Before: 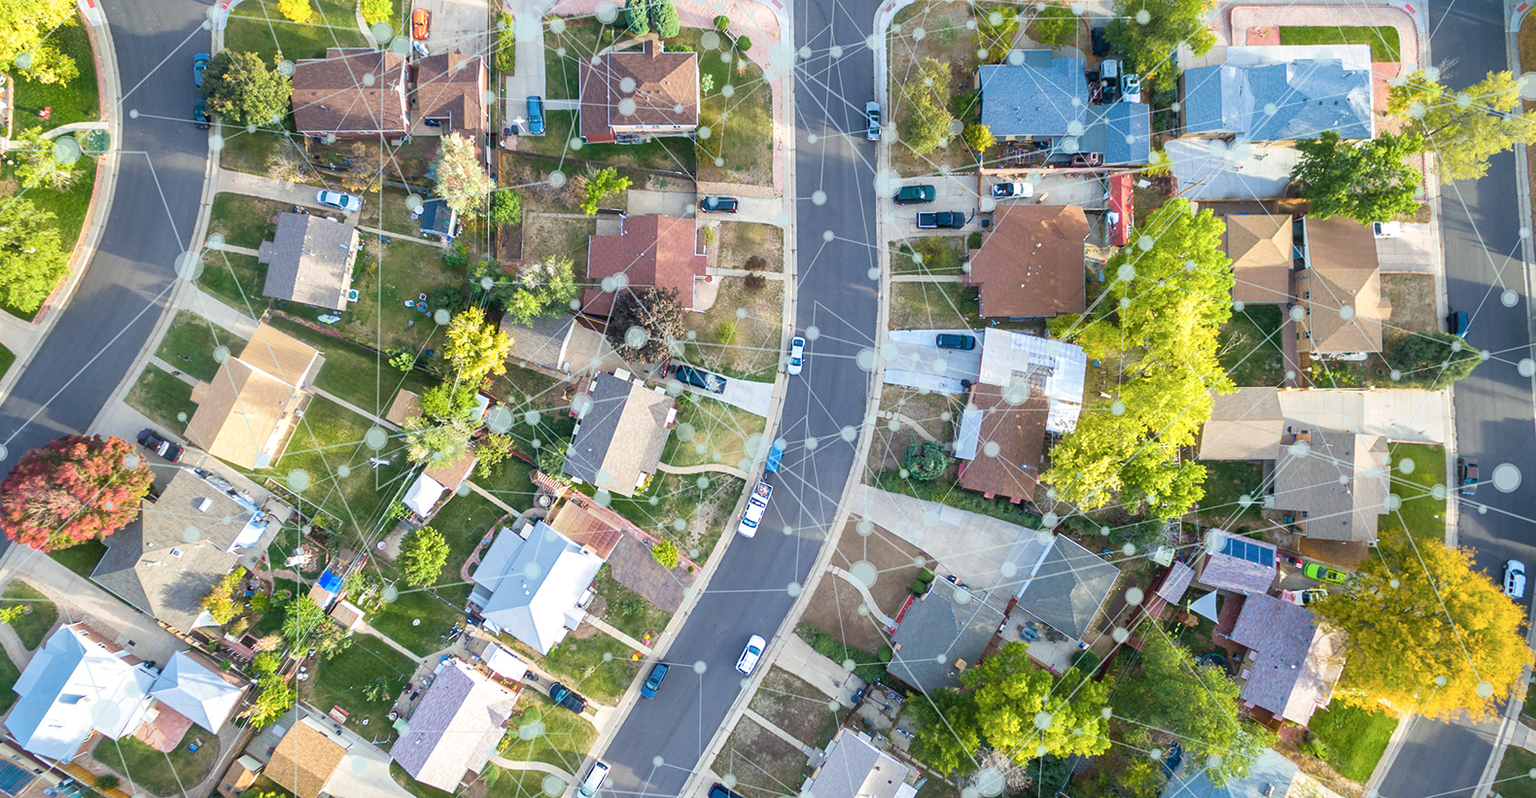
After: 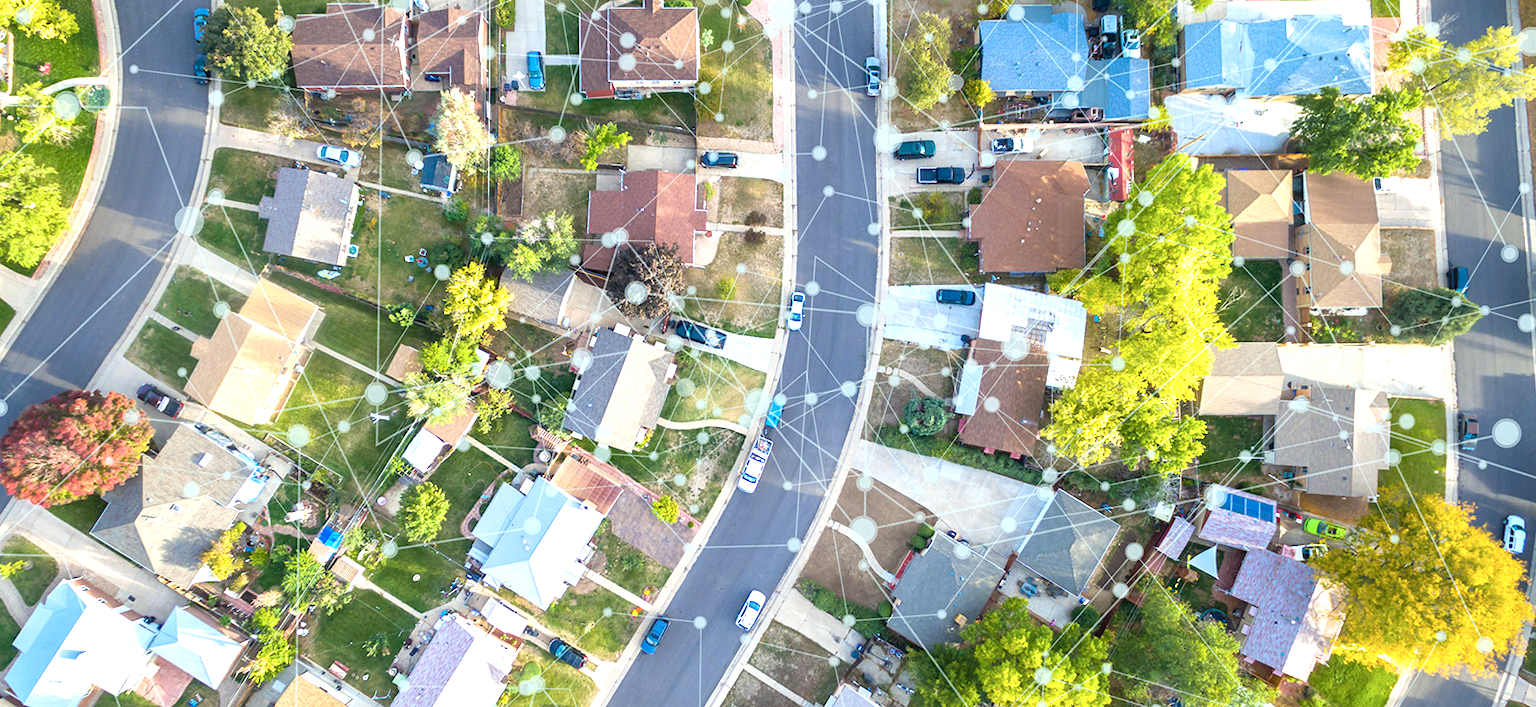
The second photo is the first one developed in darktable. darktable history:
crop and rotate: top 5.609%, bottom 5.609%
color zones: curves: ch0 [(0.068, 0.464) (0.25, 0.5) (0.48, 0.508) (0.75, 0.536) (0.886, 0.476) (0.967, 0.456)]; ch1 [(0.066, 0.456) (0.25, 0.5) (0.616, 0.508) (0.746, 0.56) (0.934, 0.444)]
exposure: black level correction 0.001, exposure 0.5 EV, compensate exposure bias true, compensate highlight preservation false
